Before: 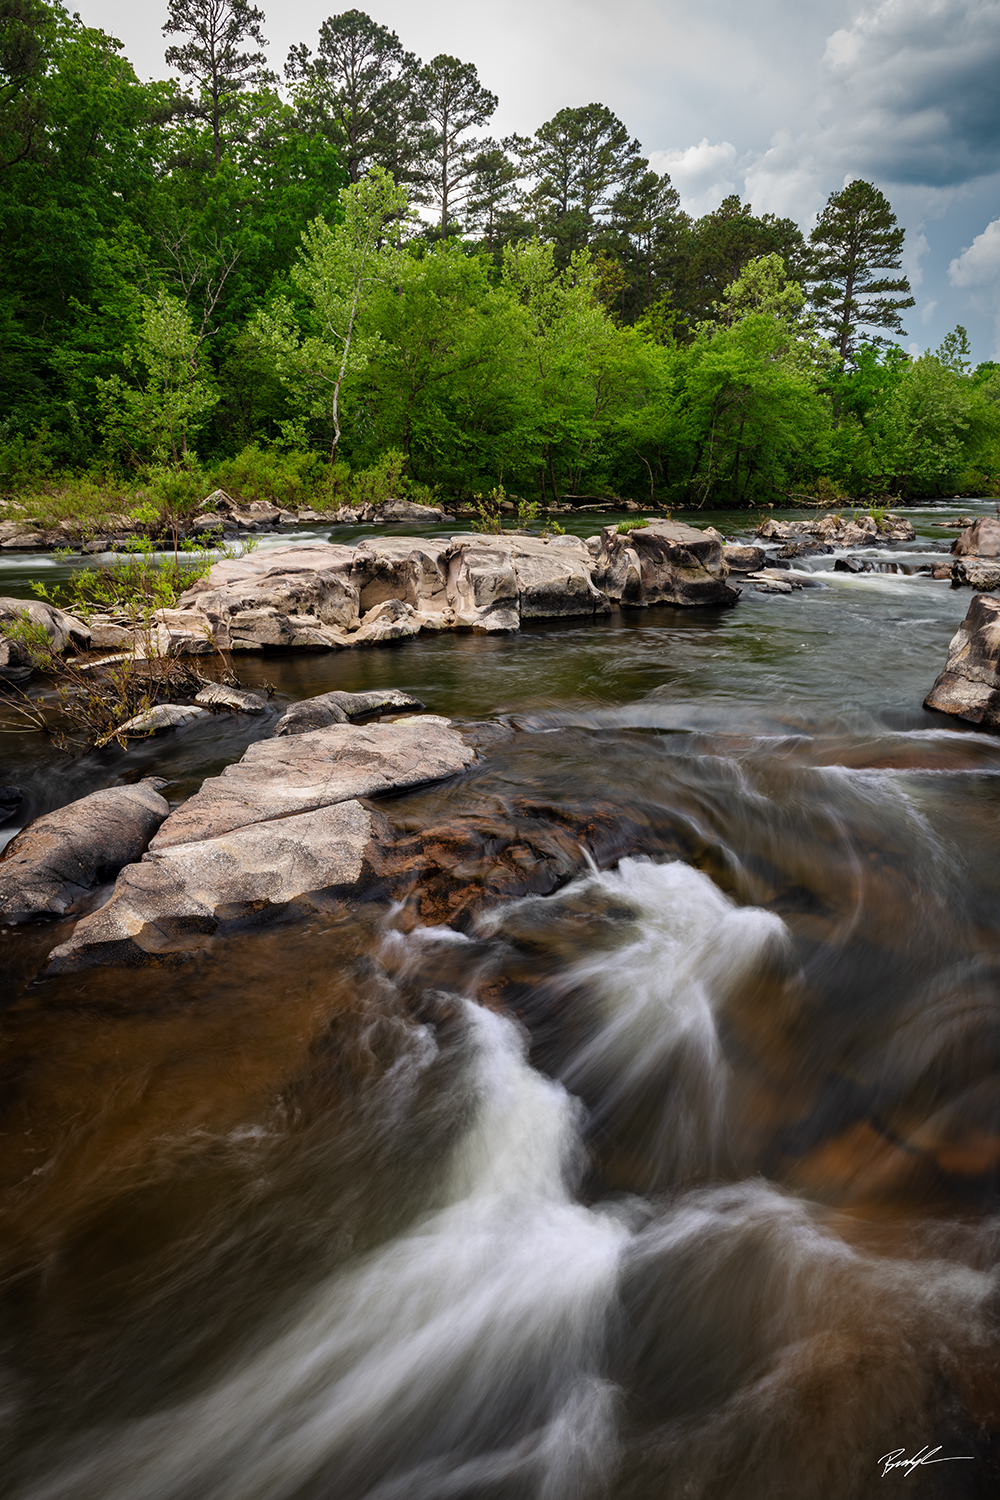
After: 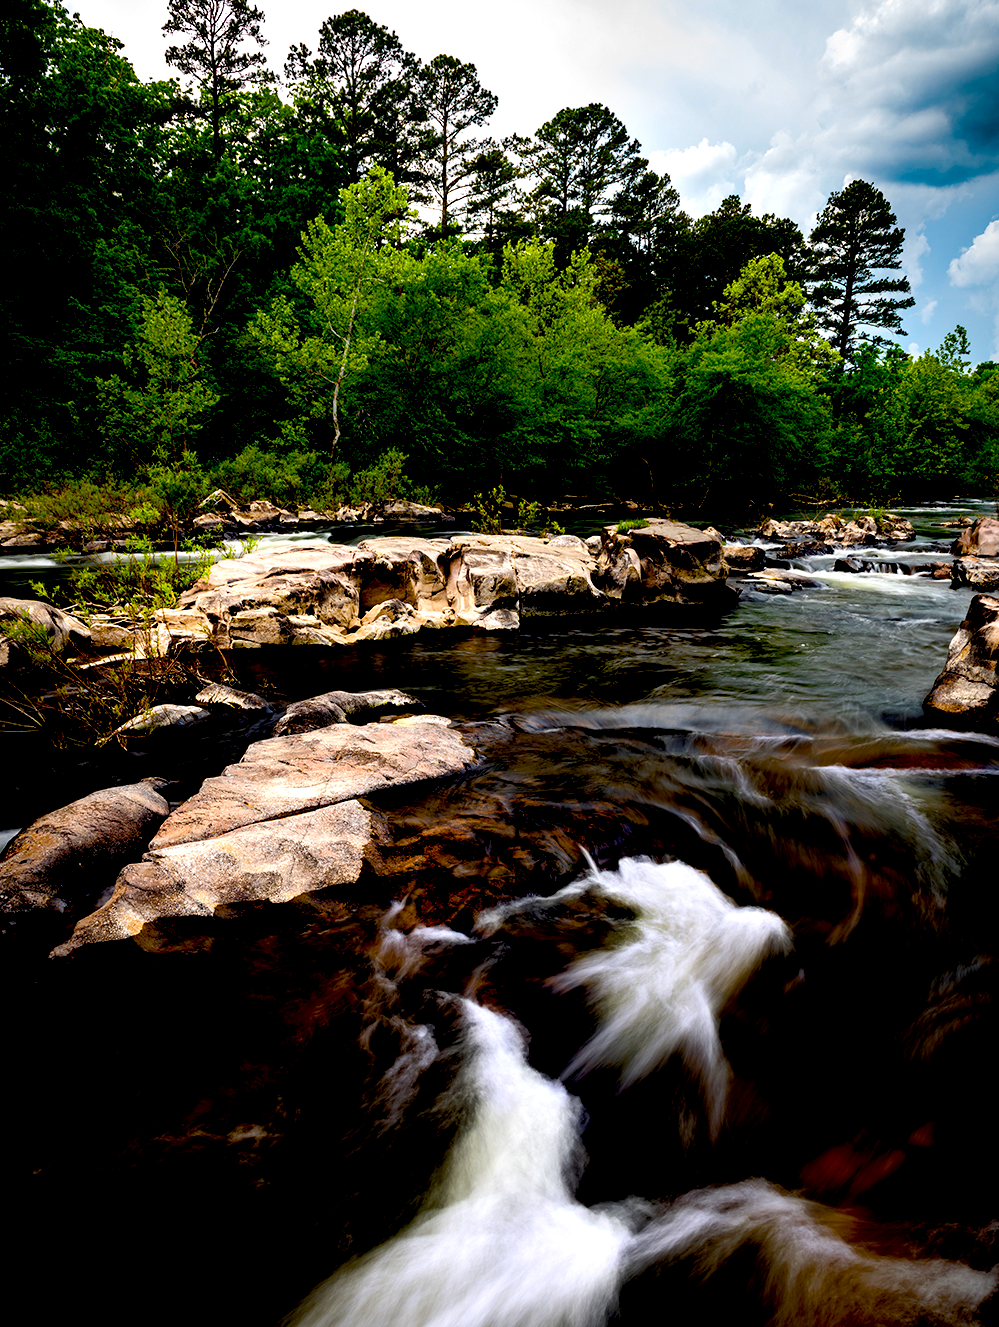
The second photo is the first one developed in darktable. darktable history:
crop and rotate: top 0%, bottom 11.49%
tone equalizer: -8 EV 0.001 EV, -7 EV -0.002 EV, -6 EV 0.002 EV, -5 EV -0.03 EV, -4 EV -0.116 EV, -3 EV -0.169 EV, -2 EV 0.24 EV, -1 EV 0.702 EV, +0 EV 0.493 EV
exposure: black level correction 0.056, compensate highlight preservation false
color balance rgb: linear chroma grading › global chroma 15%, perceptual saturation grading › global saturation 30%
